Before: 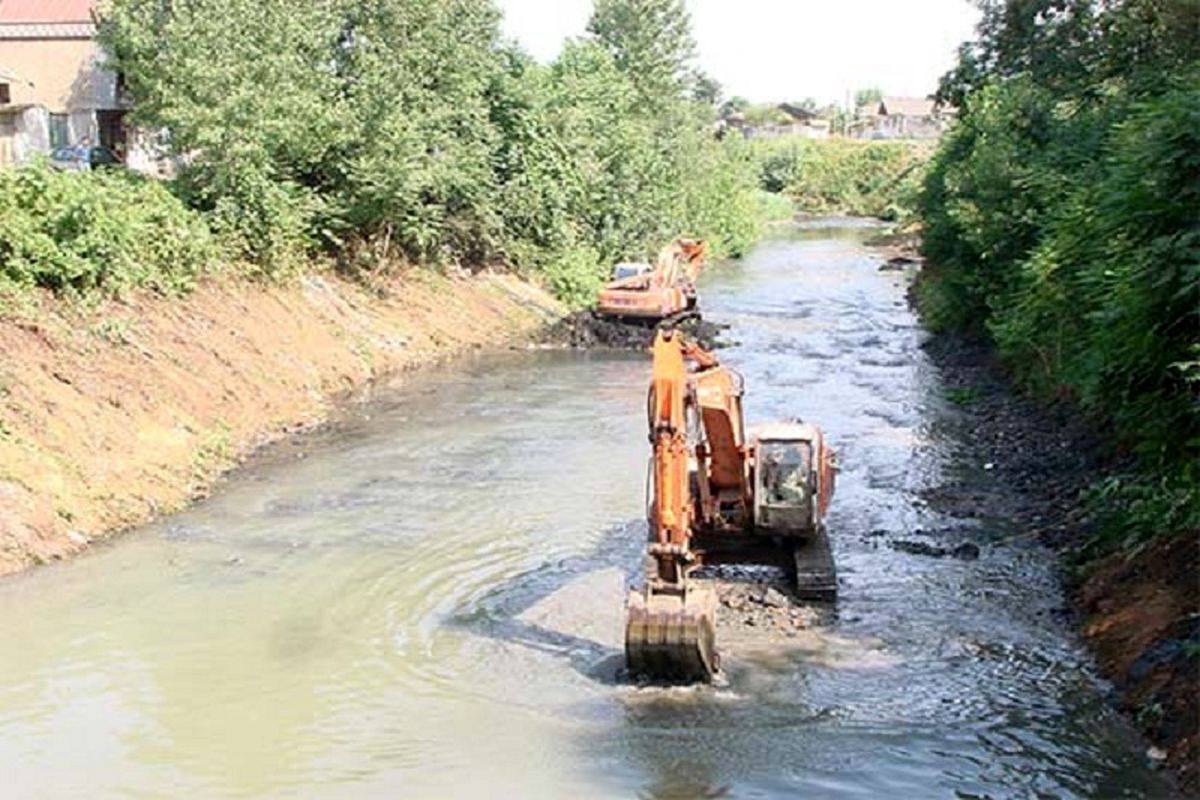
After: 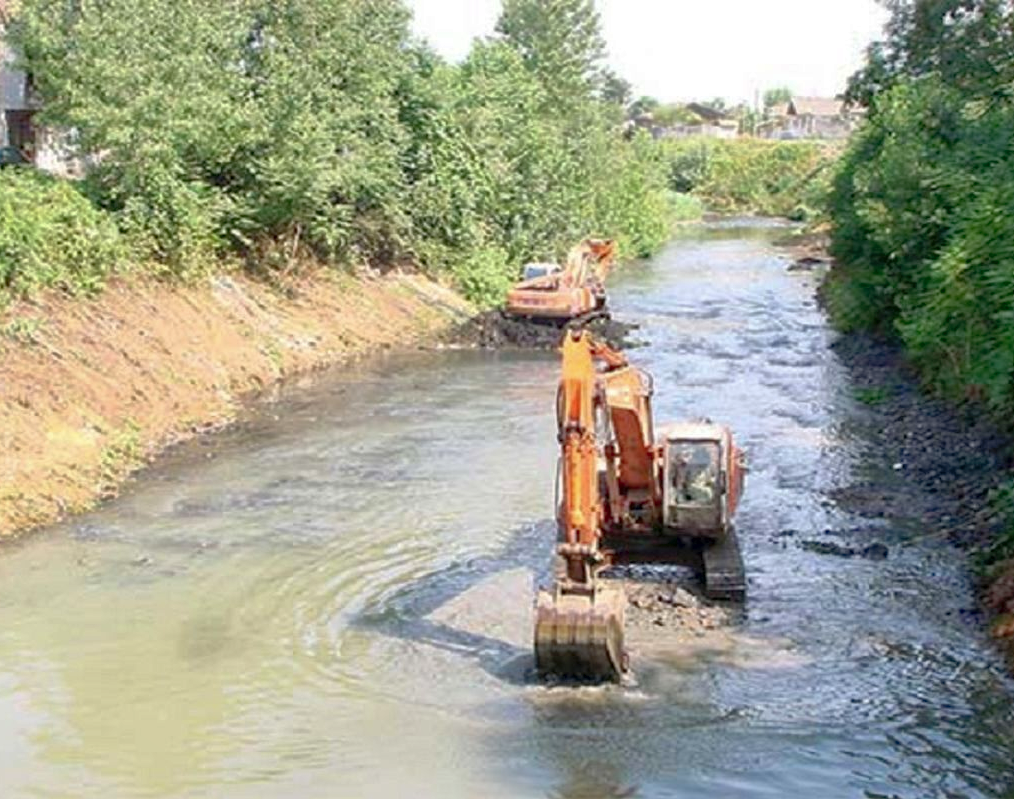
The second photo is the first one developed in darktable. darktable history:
shadows and highlights: on, module defaults
crop: left 7.663%, right 7.818%
levels: black 3.77%, levels [0, 0.478, 1]
